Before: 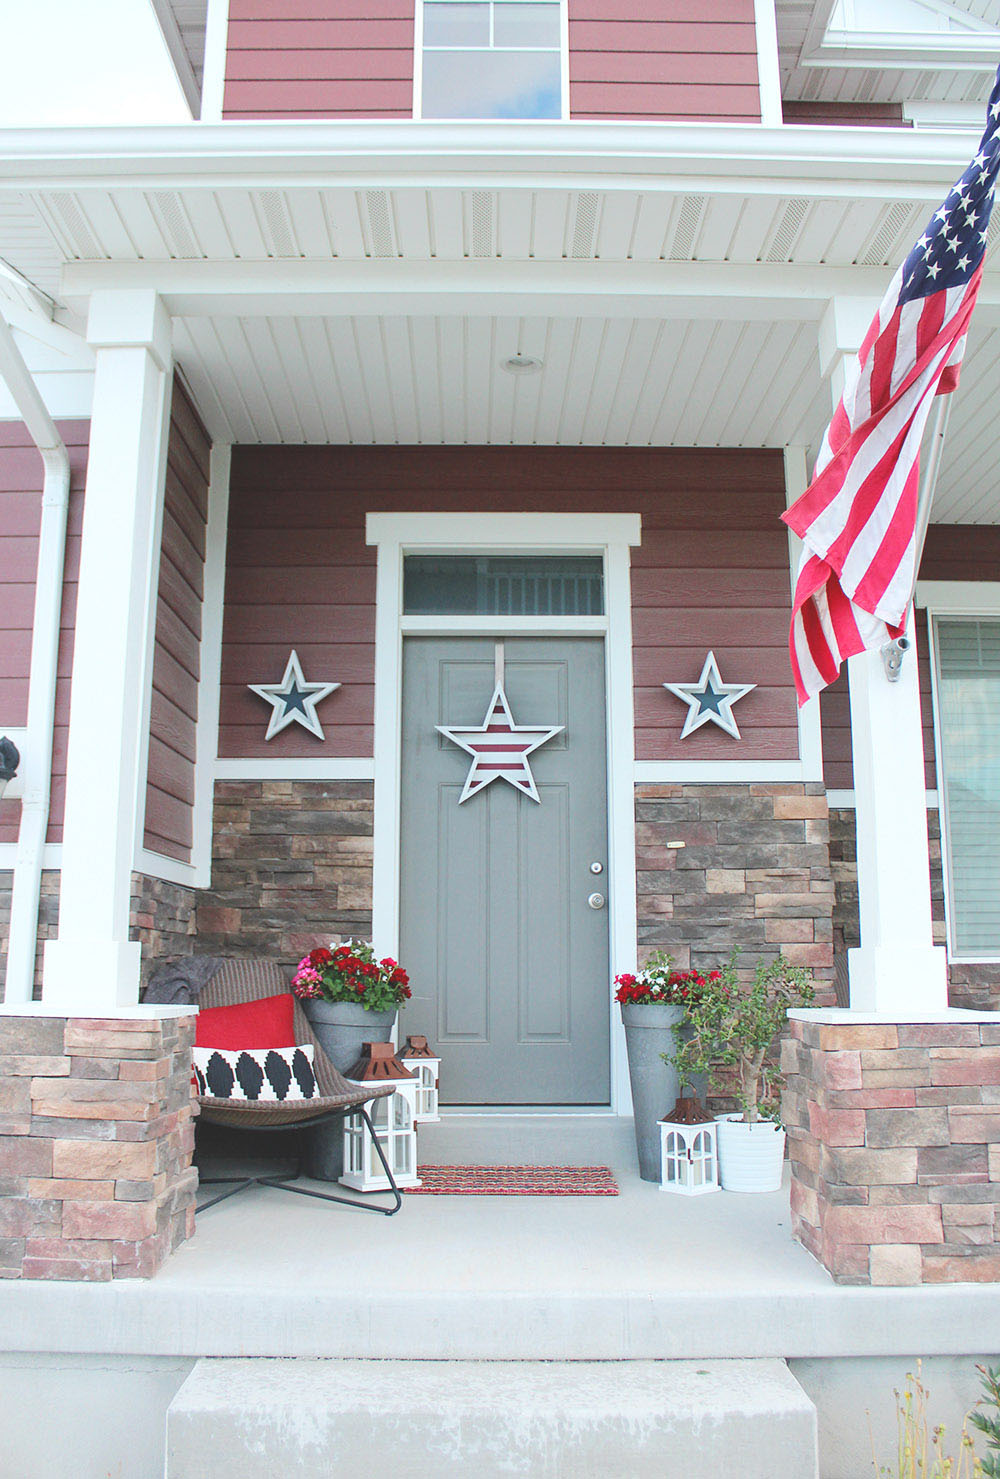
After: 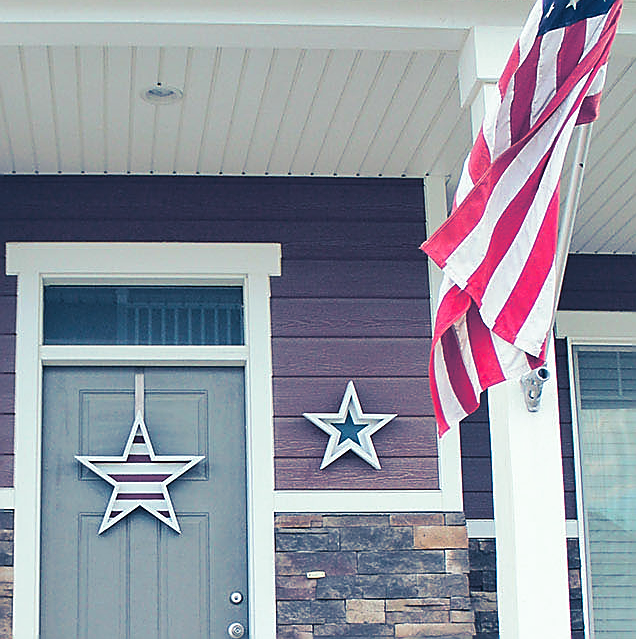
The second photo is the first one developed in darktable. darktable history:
shadows and highlights: low approximation 0.01, soften with gaussian
sharpen: radius 1.4, amount 1.25, threshold 0.7
crop: left 36.005%, top 18.293%, right 0.31%, bottom 38.444%
contrast brightness saturation: saturation 0.1
split-toning: shadows › hue 226.8°, shadows › saturation 0.84
